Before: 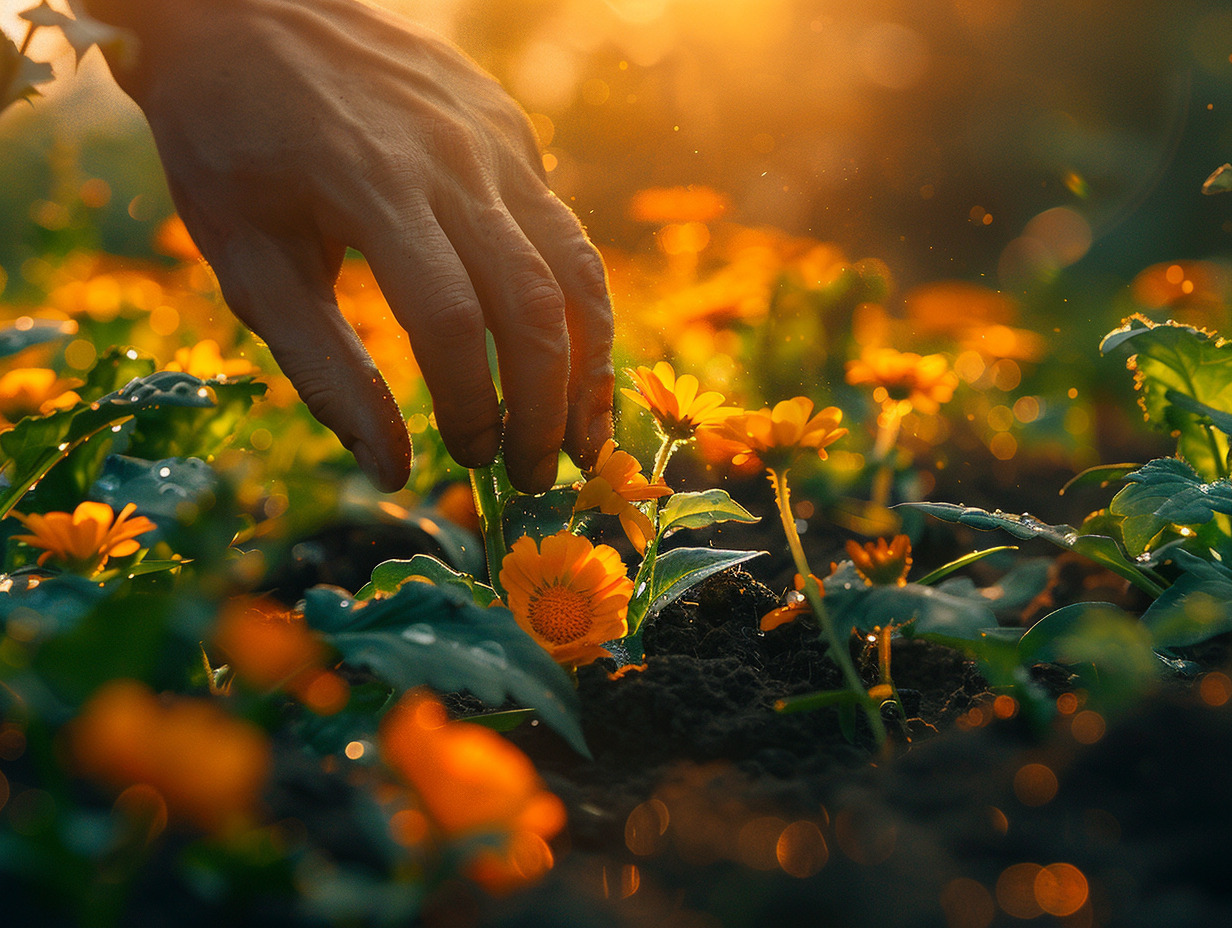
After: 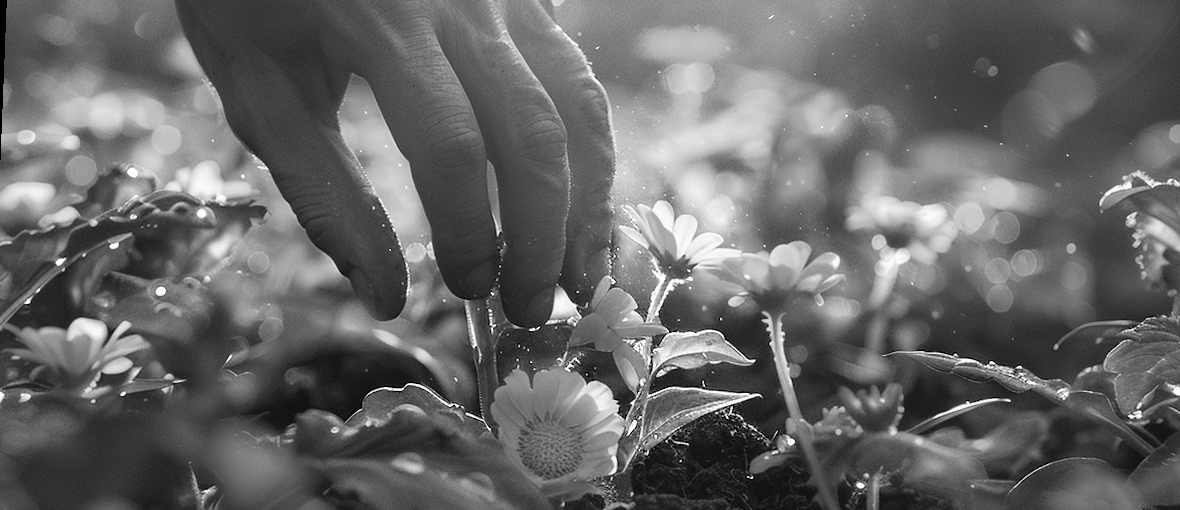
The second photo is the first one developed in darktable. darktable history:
rotate and perspective: rotation 2.27°, automatic cropping off
crop: left 1.744%, top 19.225%, right 5.069%, bottom 28.357%
color balance rgb: perceptual saturation grading › global saturation 20%, global vibrance 20%
exposure: black level correction 0, exposure 0.7 EV, compensate exposure bias true, compensate highlight preservation false
monochrome: a 32, b 64, size 2.3
color zones: curves: ch0 [(0.068, 0.464) (0.25, 0.5) (0.48, 0.508) (0.75, 0.536) (0.886, 0.476) (0.967, 0.456)]; ch1 [(0.066, 0.456) (0.25, 0.5) (0.616, 0.508) (0.746, 0.56) (0.934, 0.444)]
velvia: strength 45%
